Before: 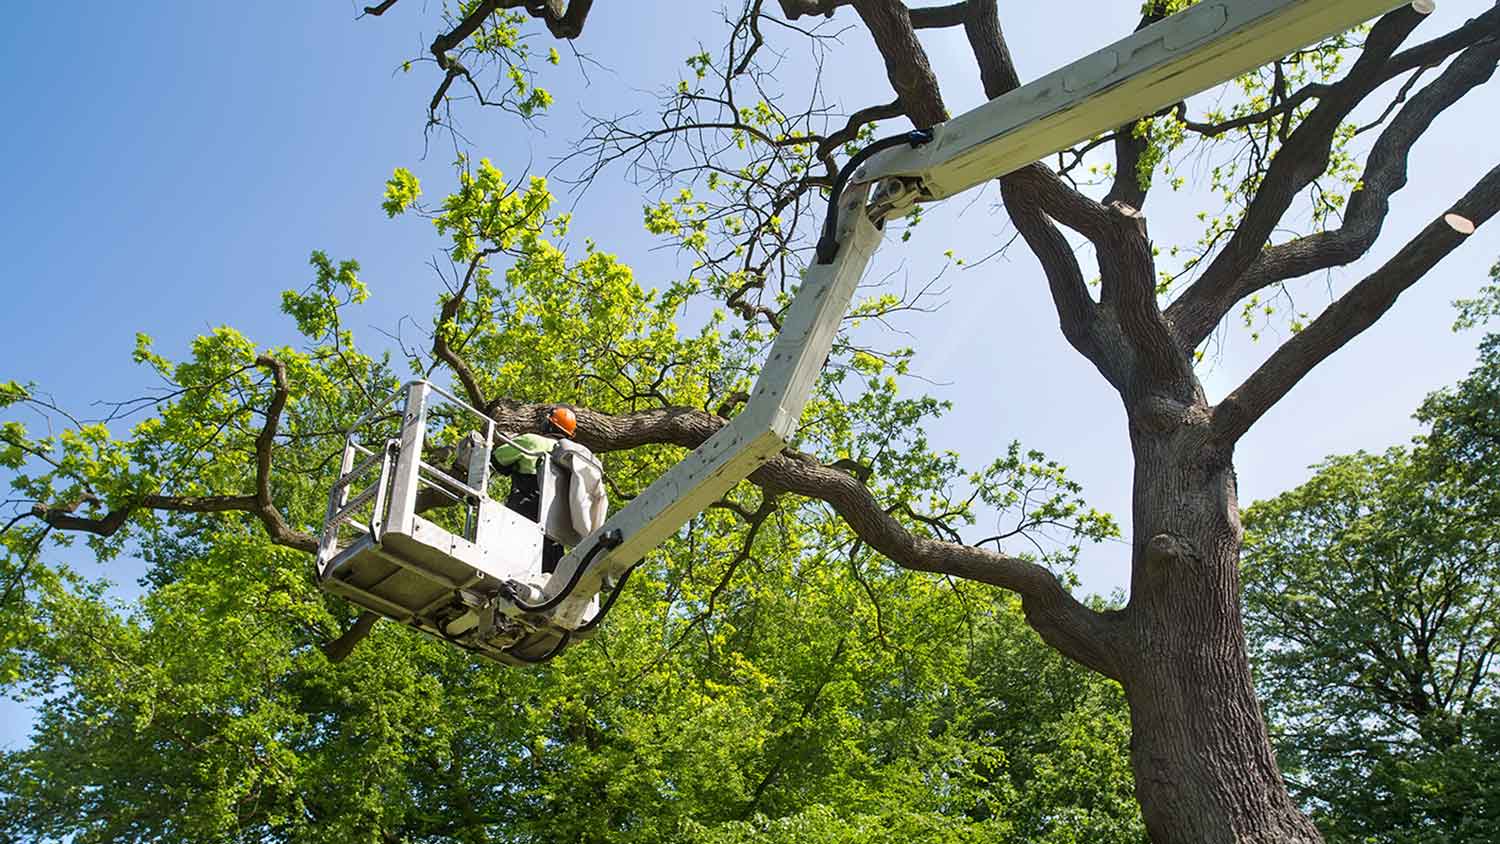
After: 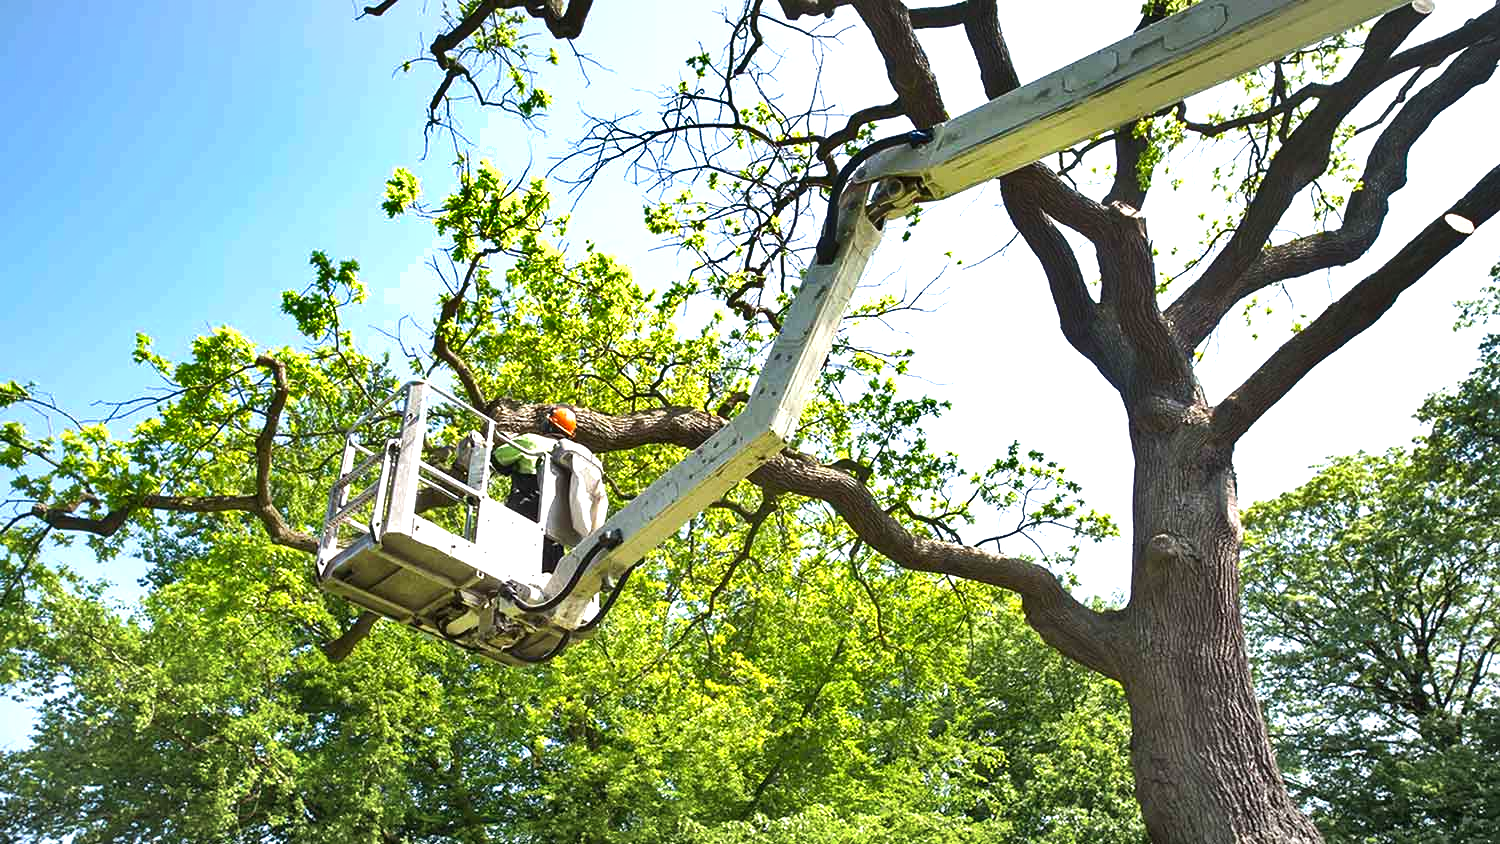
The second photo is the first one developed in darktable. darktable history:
shadows and highlights: highlights color adjustment 74.06%, soften with gaussian
vignetting: fall-off radius 60.23%, brightness -0.192, saturation -0.288, automatic ratio true
exposure: black level correction 0, exposure 1.099 EV, compensate exposure bias true, compensate highlight preservation false
